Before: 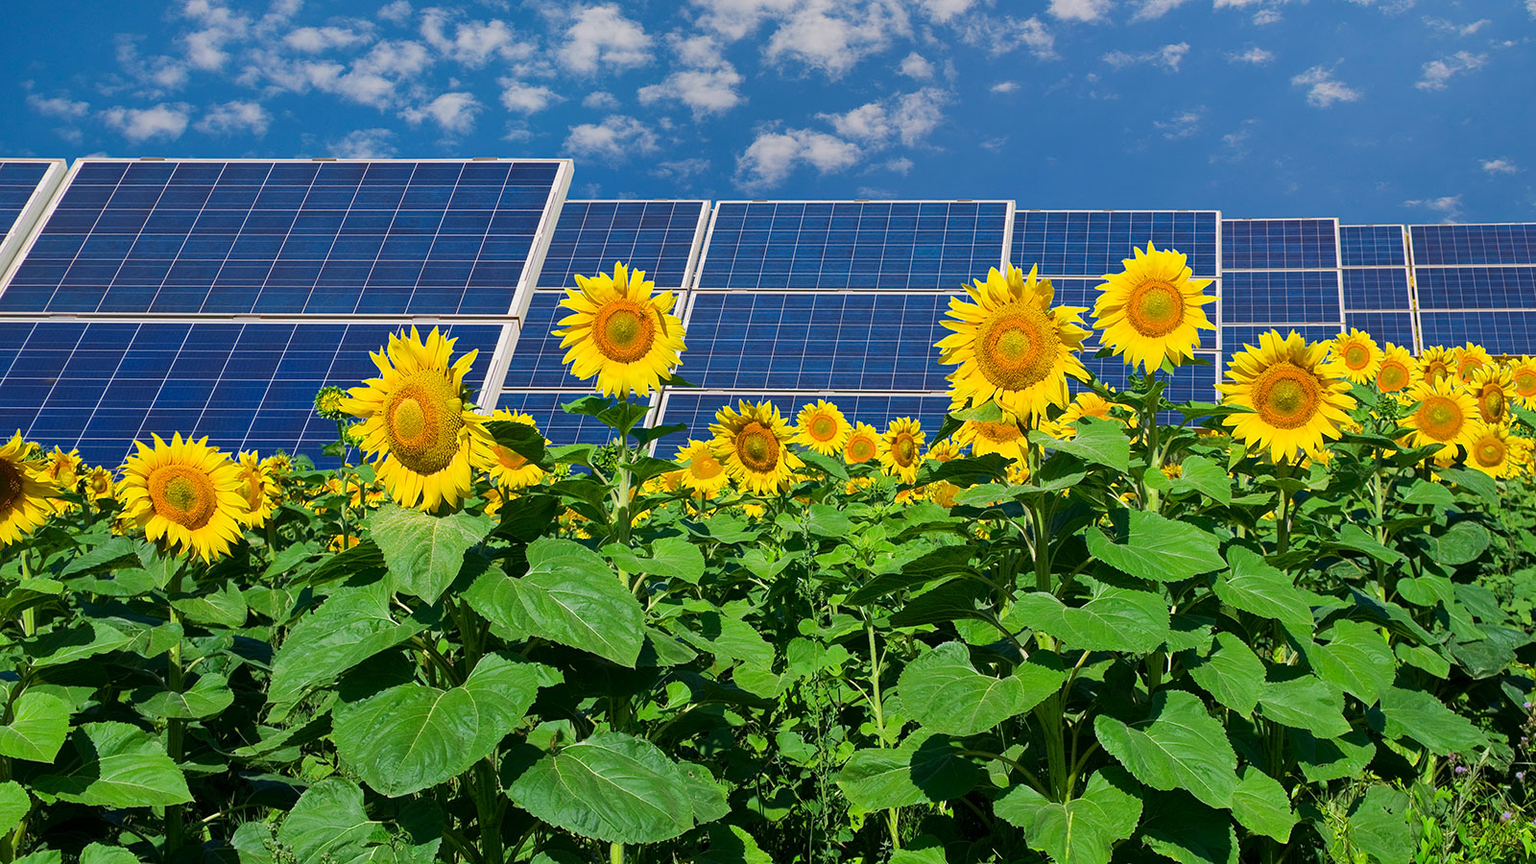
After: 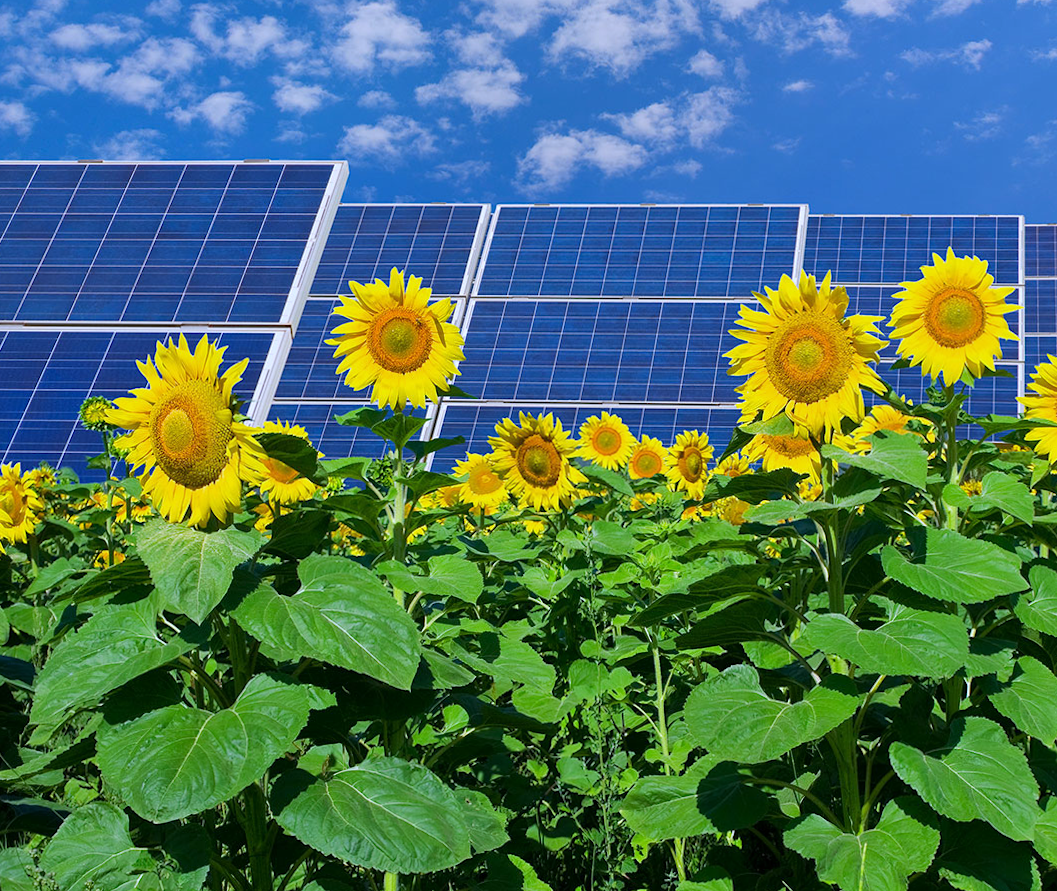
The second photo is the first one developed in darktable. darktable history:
rotate and perspective: rotation 0.192°, lens shift (horizontal) -0.015, crop left 0.005, crop right 0.996, crop top 0.006, crop bottom 0.99
crop and rotate: left 15.055%, right 18.278%
white balance: red 0.948, green 1.02, blue 1.176
